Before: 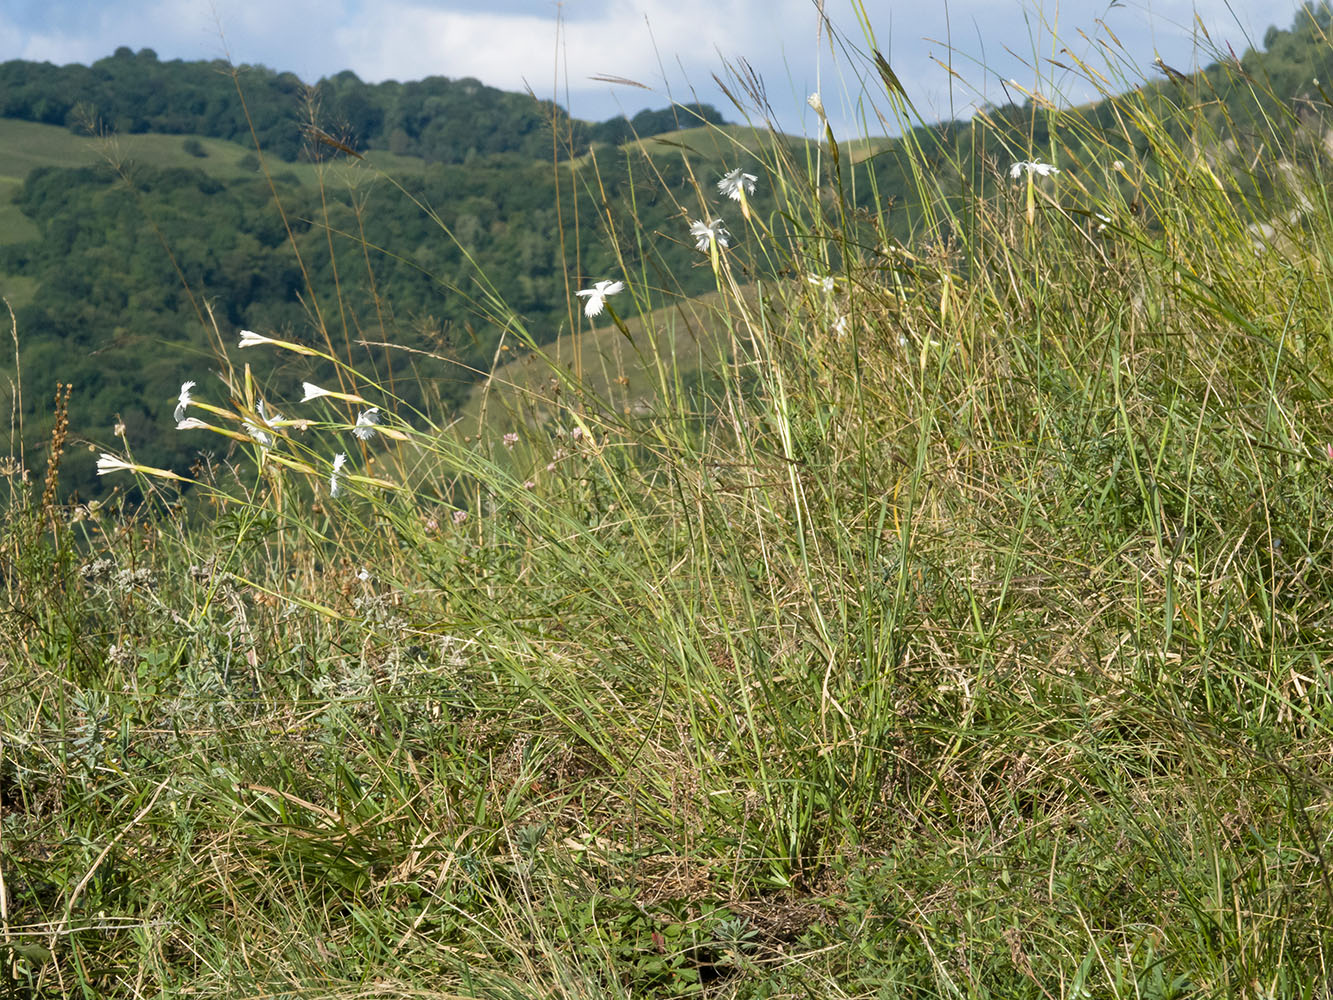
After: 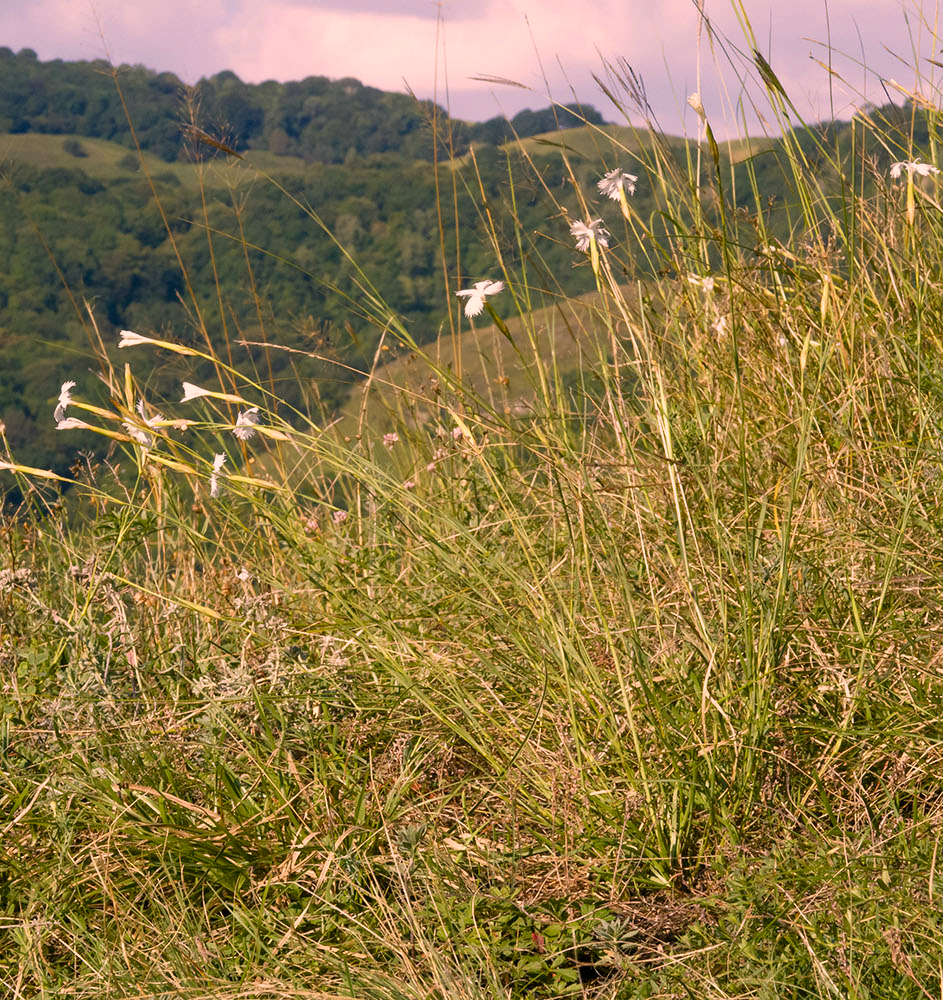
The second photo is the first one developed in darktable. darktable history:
crop and rotate: left 9.061%, right 20.142%
color calibration: illuminant as shot in camera, x 0.358, y 0.373, temperature 4628.91 K
color balance rgb: perceptual saturation grading › global saturation 20%, perceptual saturation grading › highlights -25%, perceptual saturation grading › shadows 50%, global vibrance -25%
color correction: highlights a* 21.88, highlights b* 22.25
